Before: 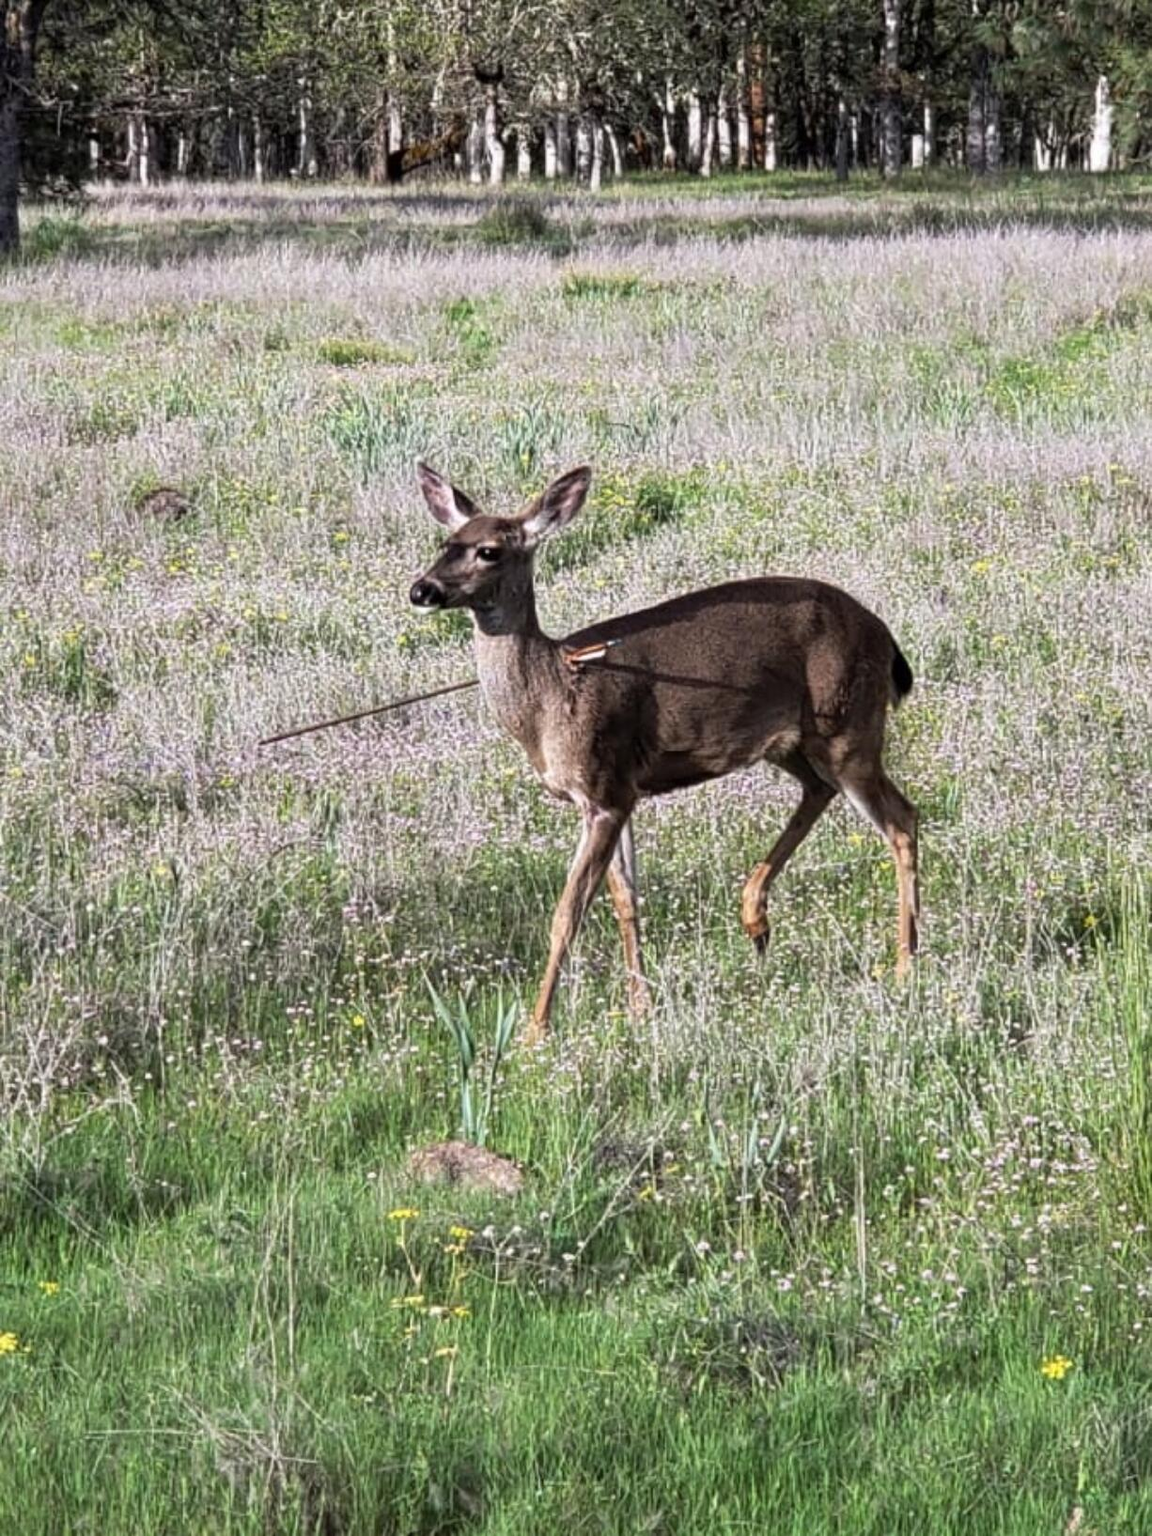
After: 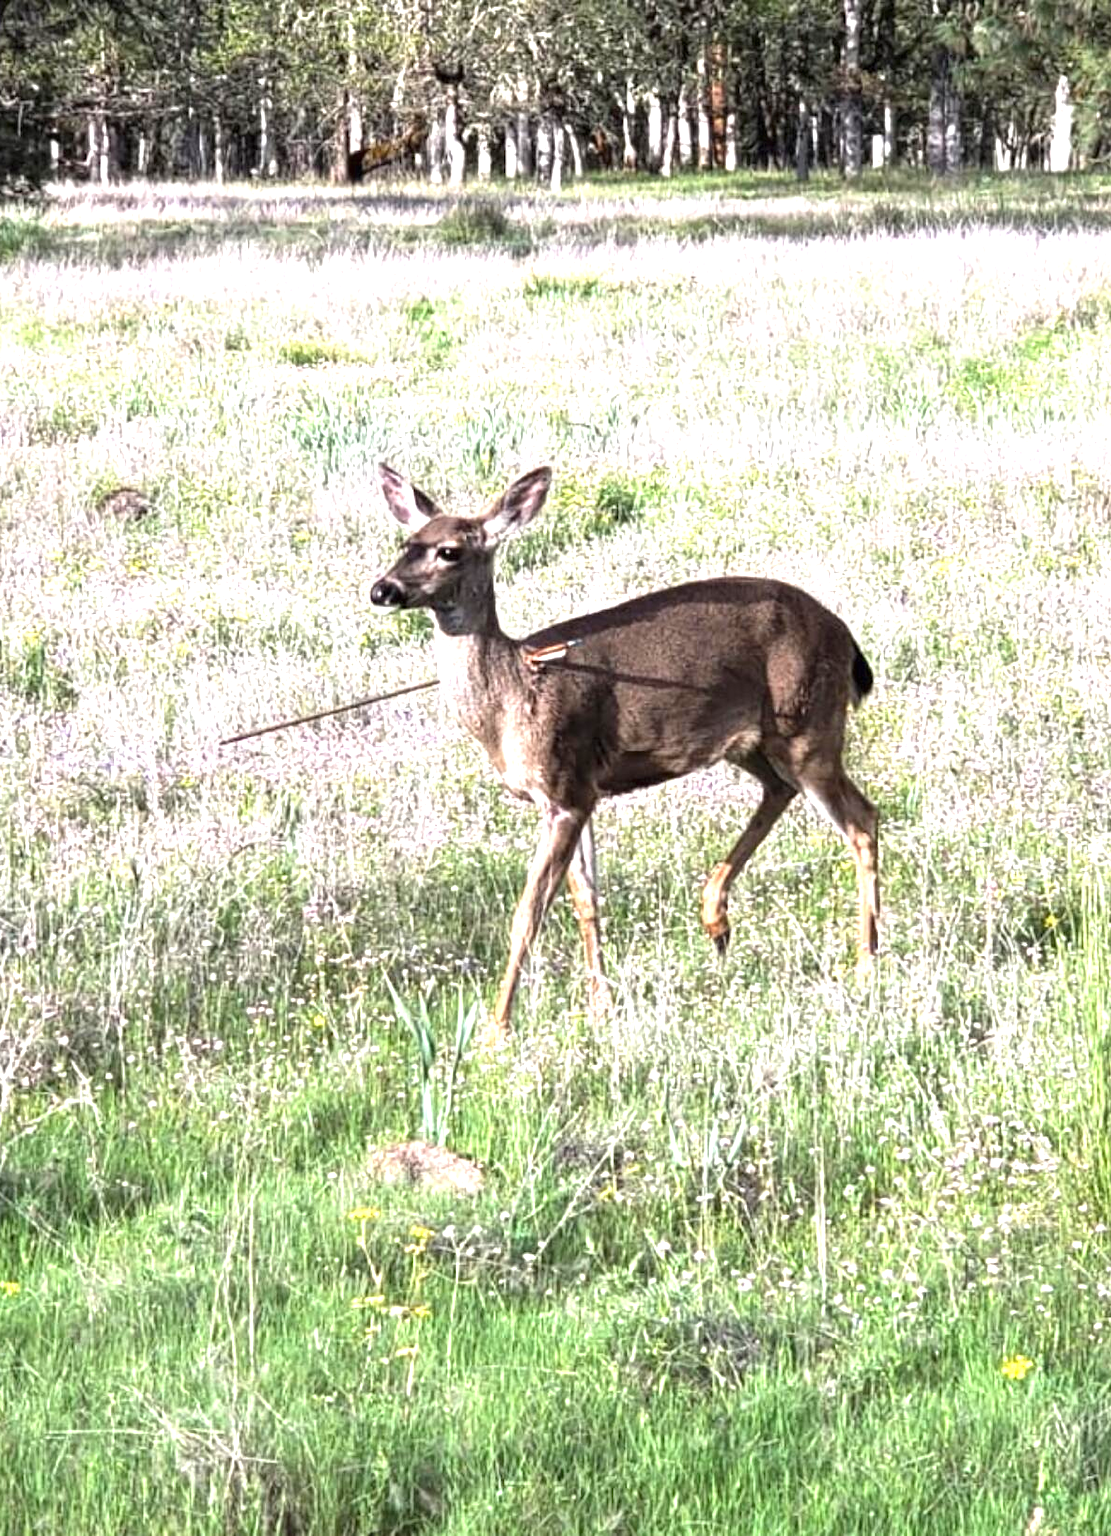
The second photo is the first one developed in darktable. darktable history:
crop and rotate: left 3.468%
exposure: black level correction 0, exposure 1.2 EV, compensate highlight preservation false
